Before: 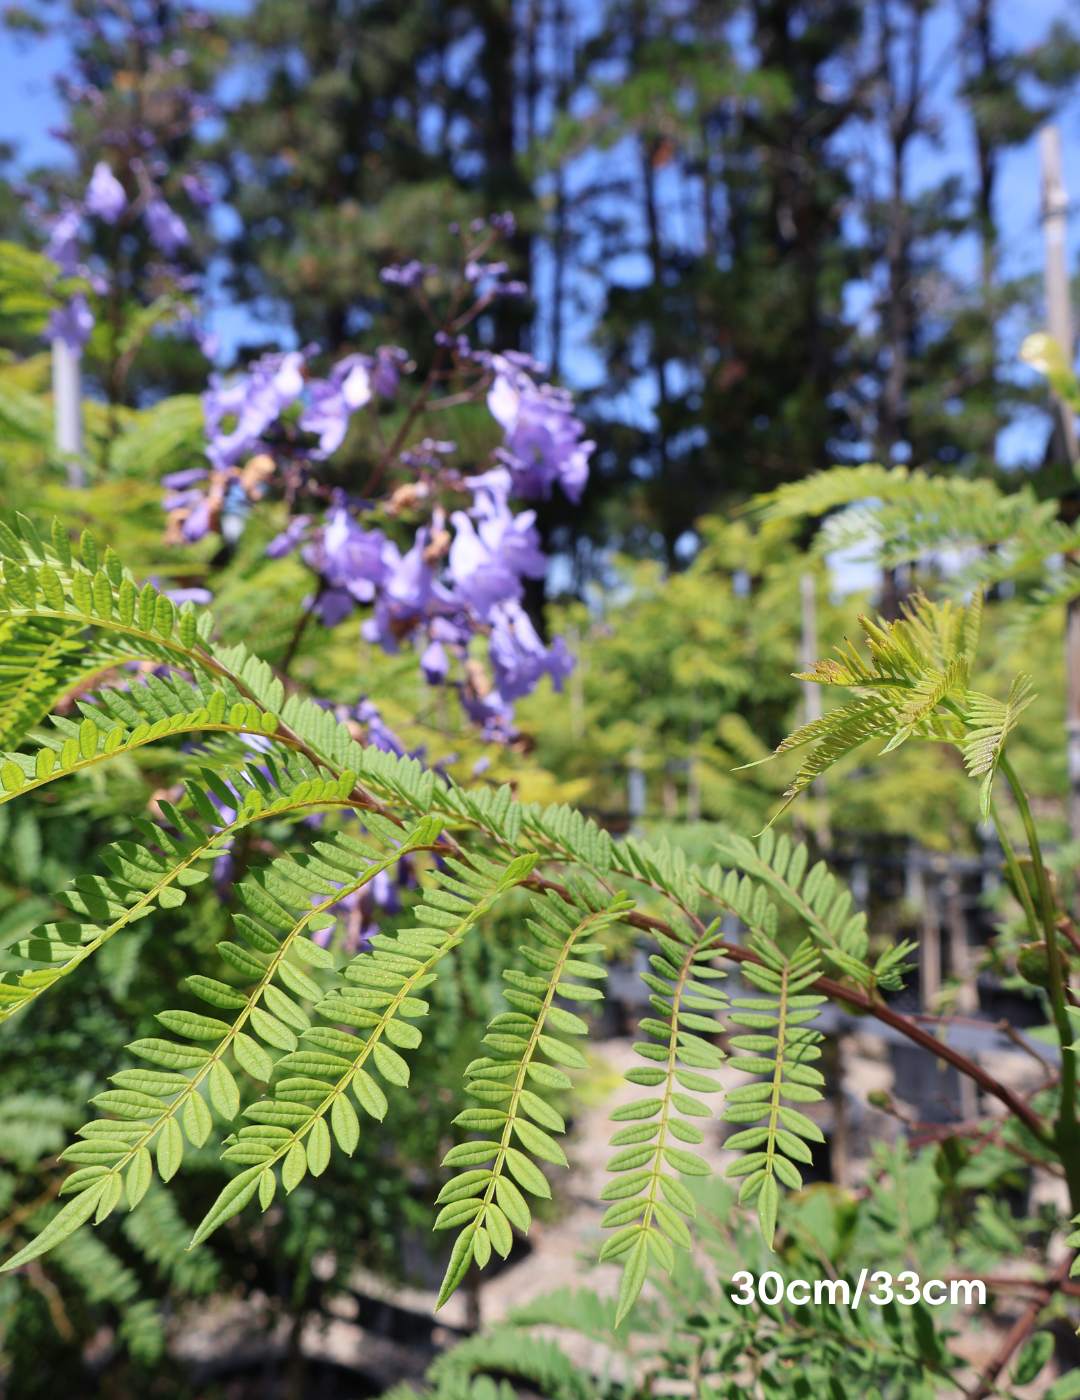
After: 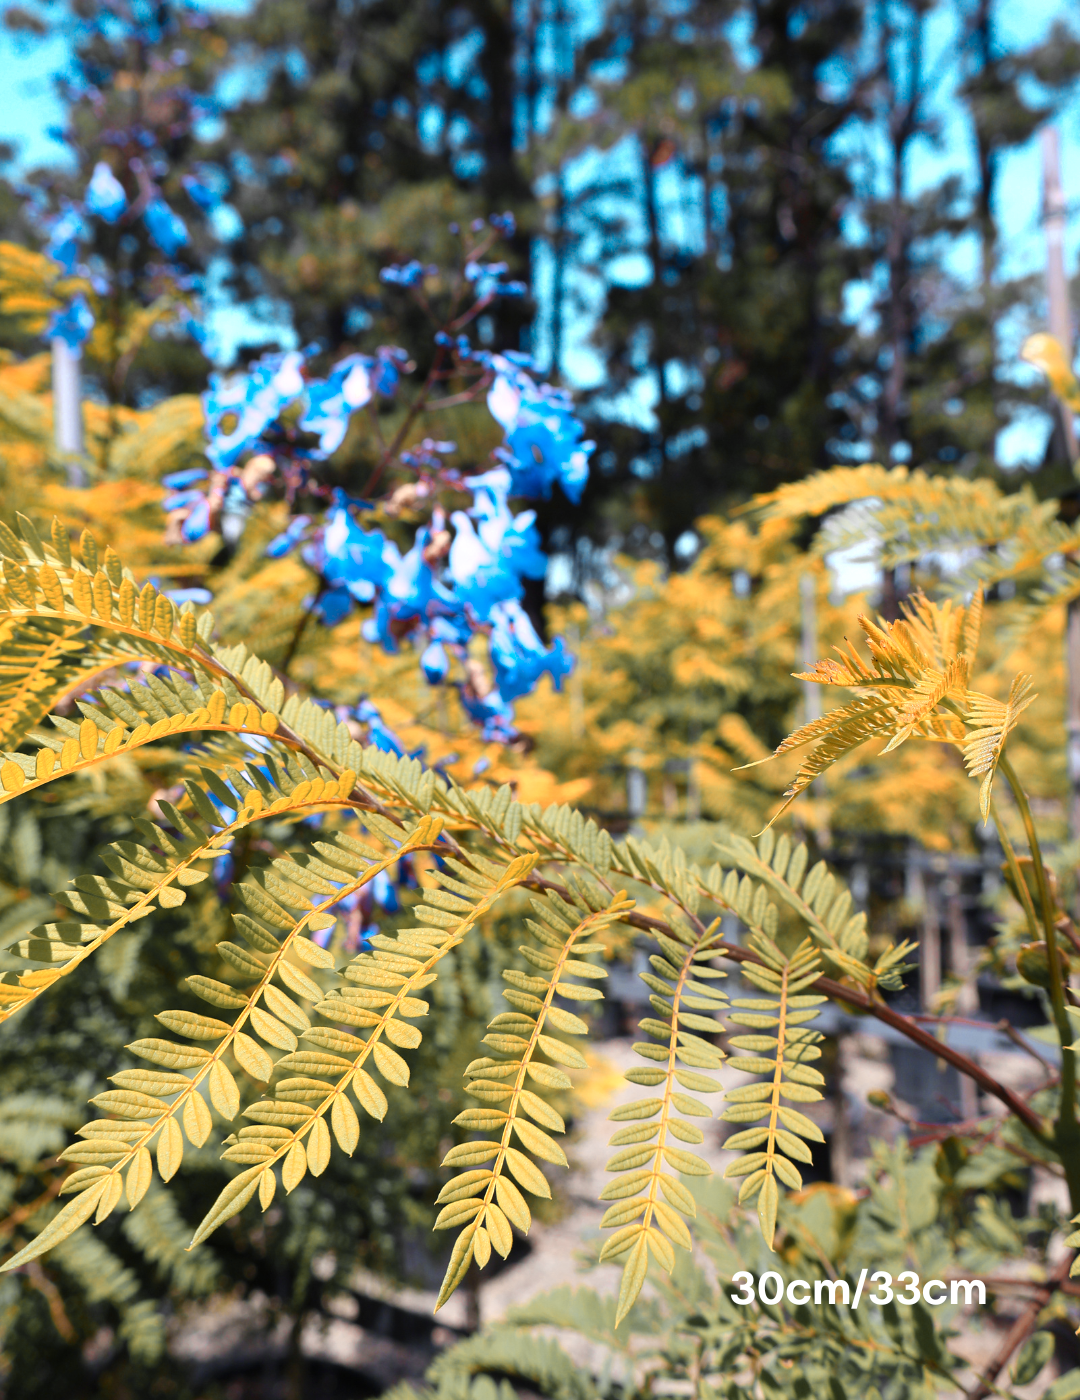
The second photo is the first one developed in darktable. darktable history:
tone equalizer: mask exposure compensation -0.497 EV
color zones: curves: ch0 [(0.009, 0.528) (0.136, 0.6) (0.255, 0.586) (0.39, 0.528) (0.522, 0.584) (0.686, 0.736) (0.849, 0.561)]; ch1 [(0.045, 0.781) (0.14, 0.416) (0.257, 0.695) (0.442, 0.032) (0.738, 0.338) (0.818, 0.632) (0.891, 0.741) (1, 0.704)]; ch2 [(0, 0.667) (0.141, 0.52) (0.26, 0.37) (0.474, 0.432) (0.743, 0.286)]
